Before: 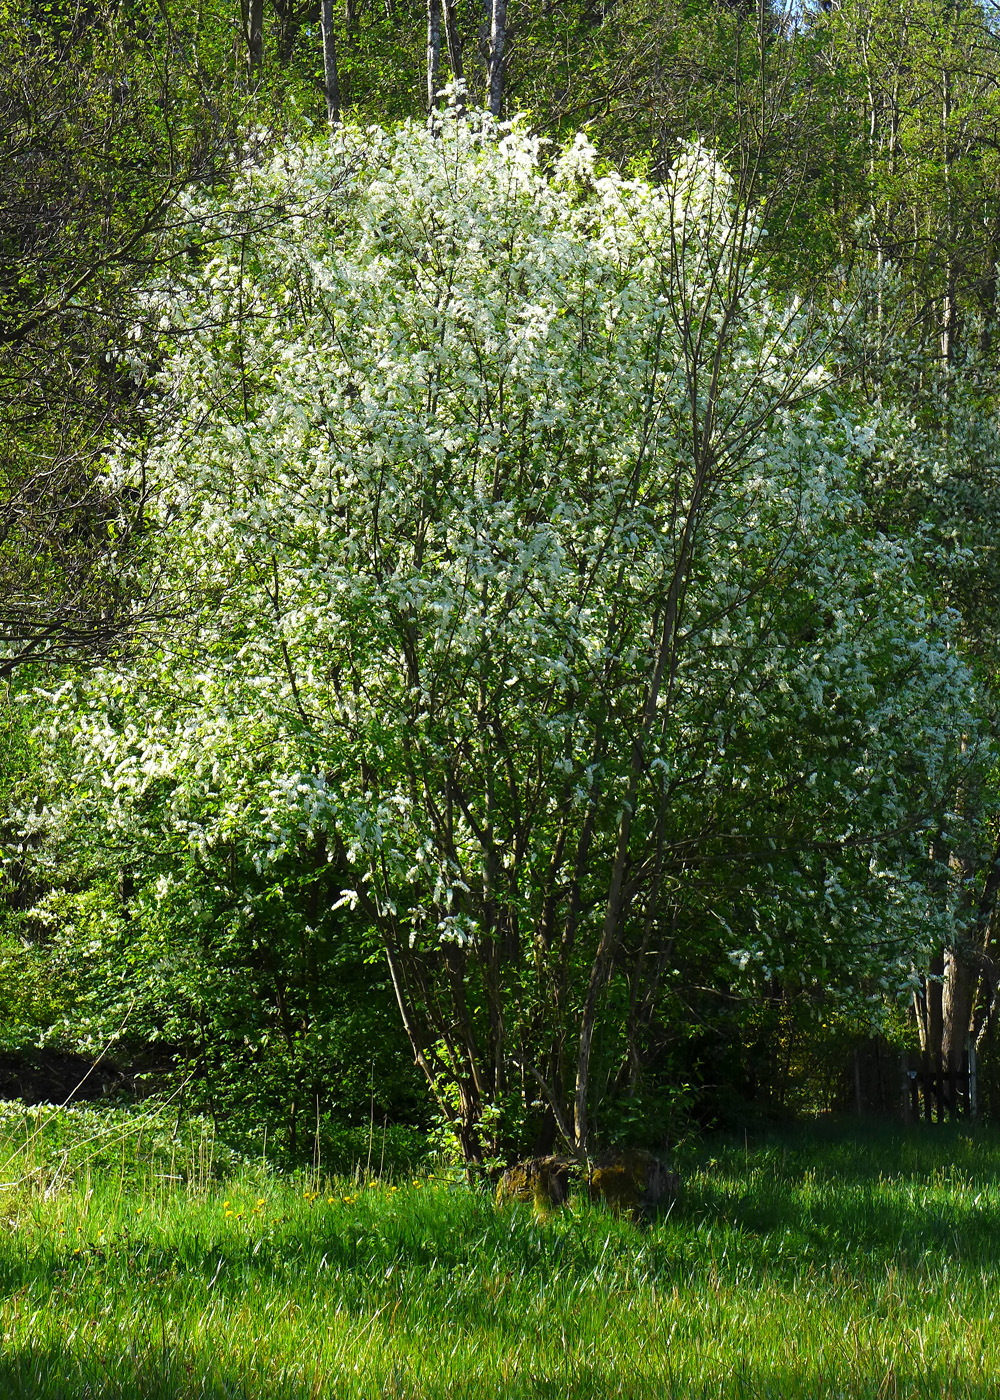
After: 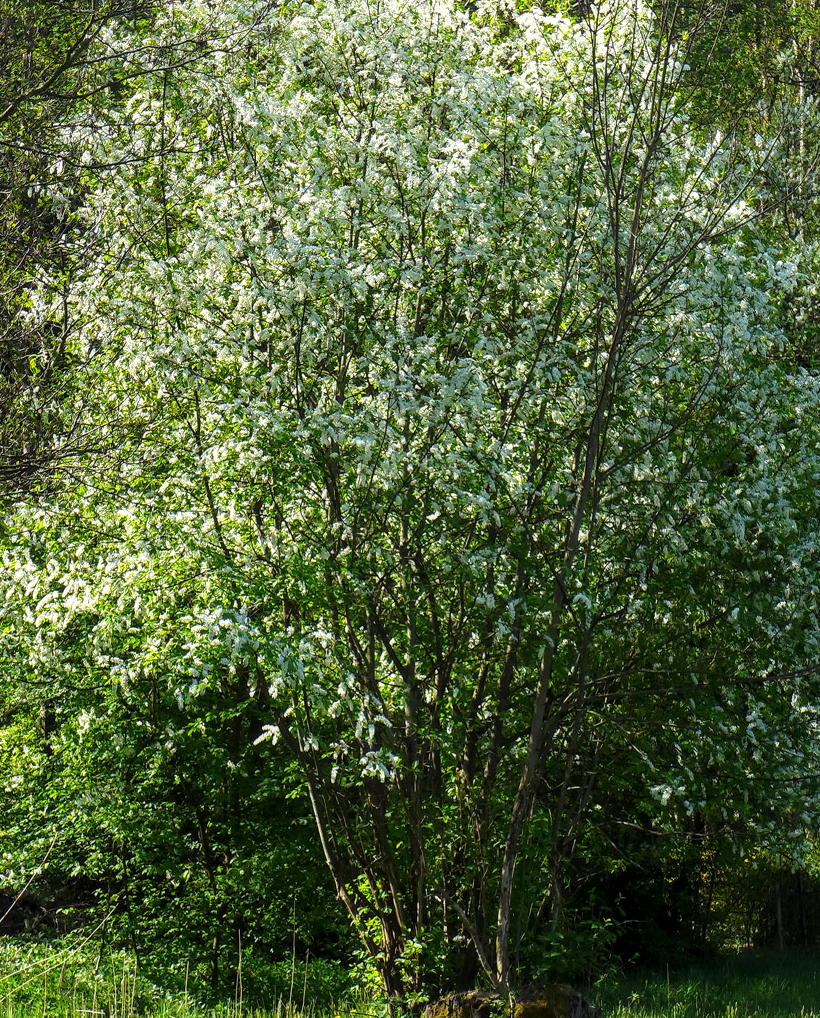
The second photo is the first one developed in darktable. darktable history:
crop: left 7.856%, top 11.836%, right 10.12%, bottom 15.387%
local contrast: on, module defaults
